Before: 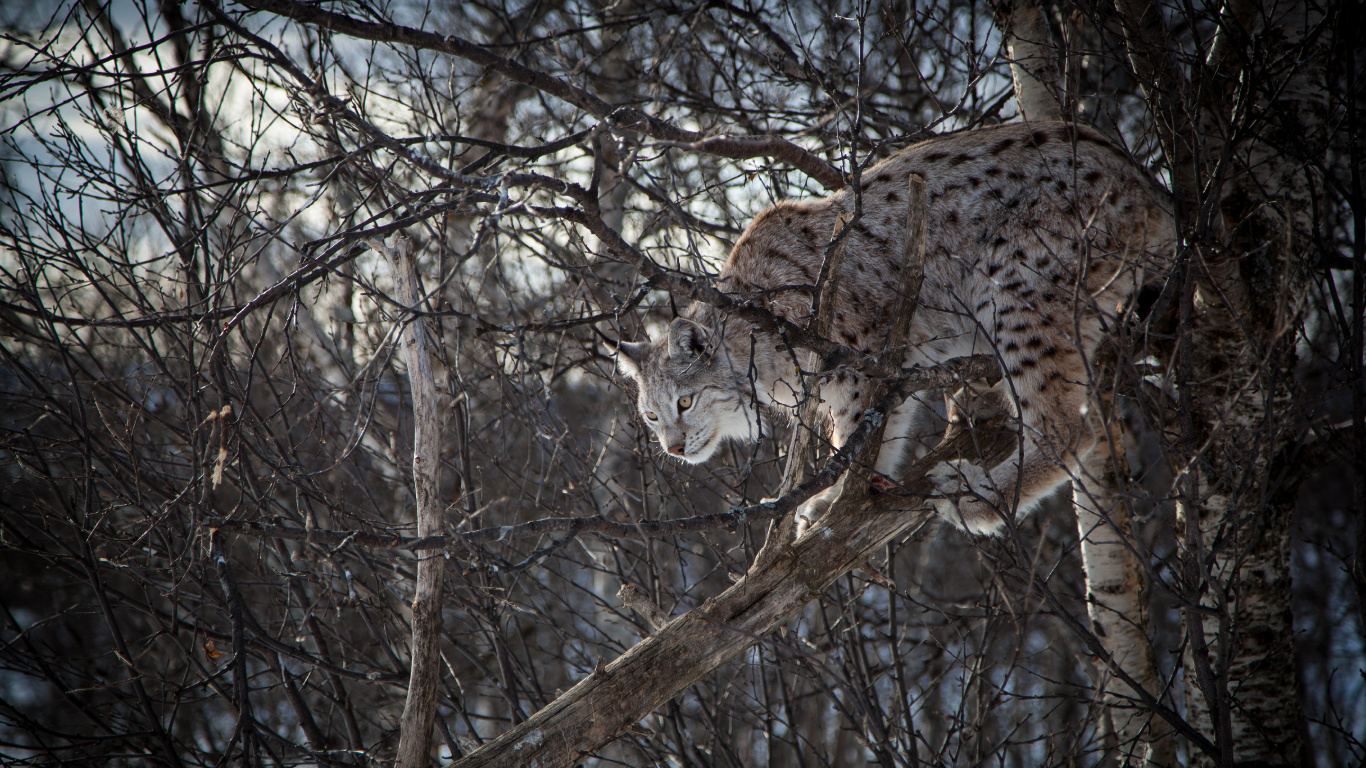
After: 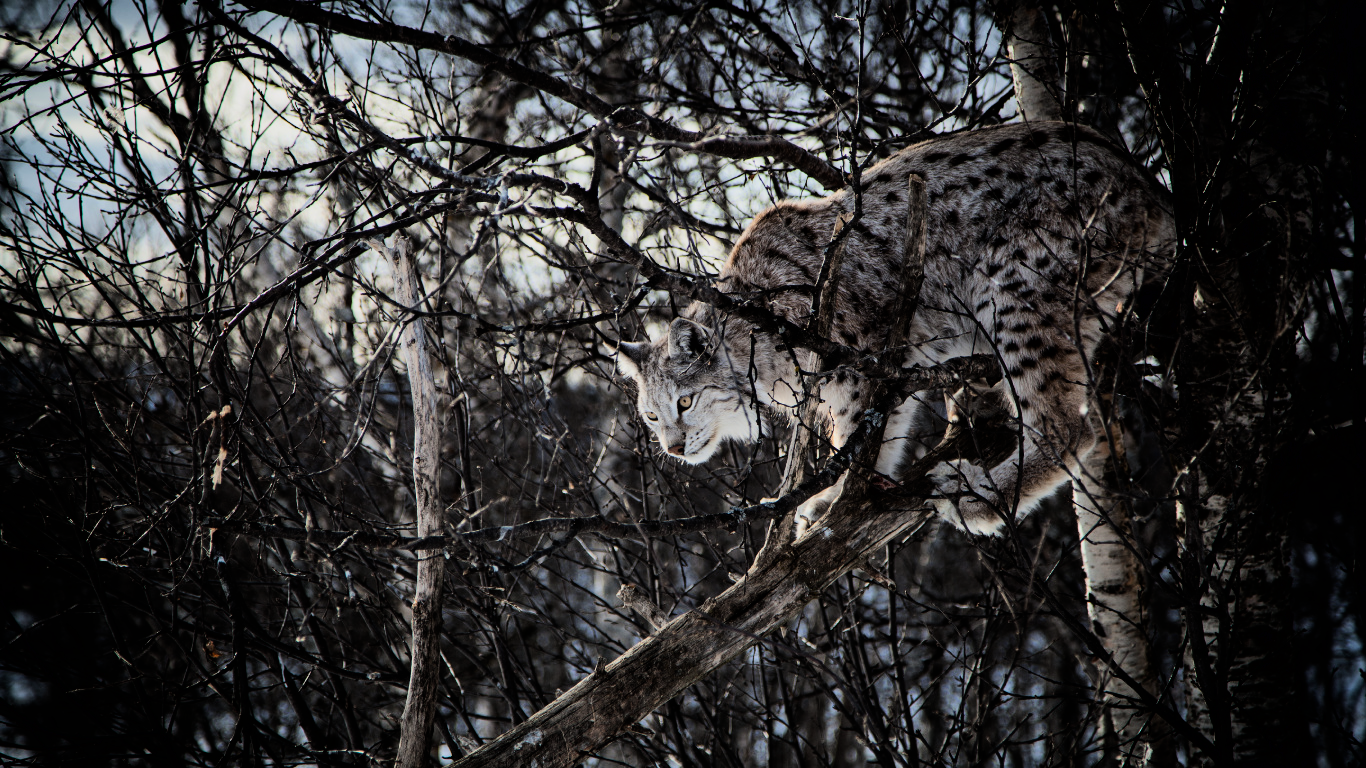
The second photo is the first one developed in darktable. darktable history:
filmic rgb: black relative exposure -7.15 EV, white relative exposure 5.36 EV, hardness 3.02, color science v6 (2022)
tone equalizer: -8 EV -1.08 EV, -7 EV -1.01 EV, -6 EV -0.867 EV, -5 EV -0.578 EV, -3 EV 0.578 EV, -2 EV 0.867 EV, -1 EV 1.01 EV, +0 EV 1.08 EV, edges refinement/feathering 500, mask exposure compensation -1.57 EV, preserve details no
